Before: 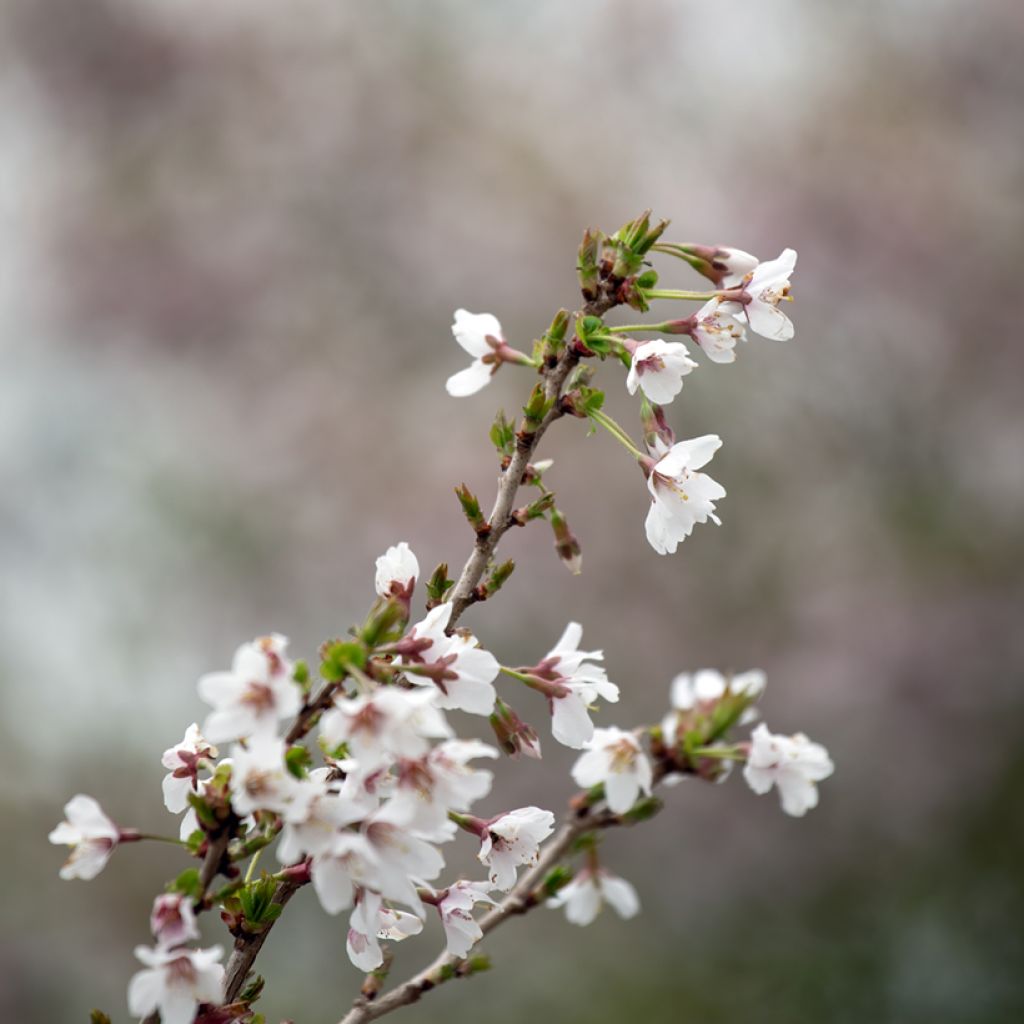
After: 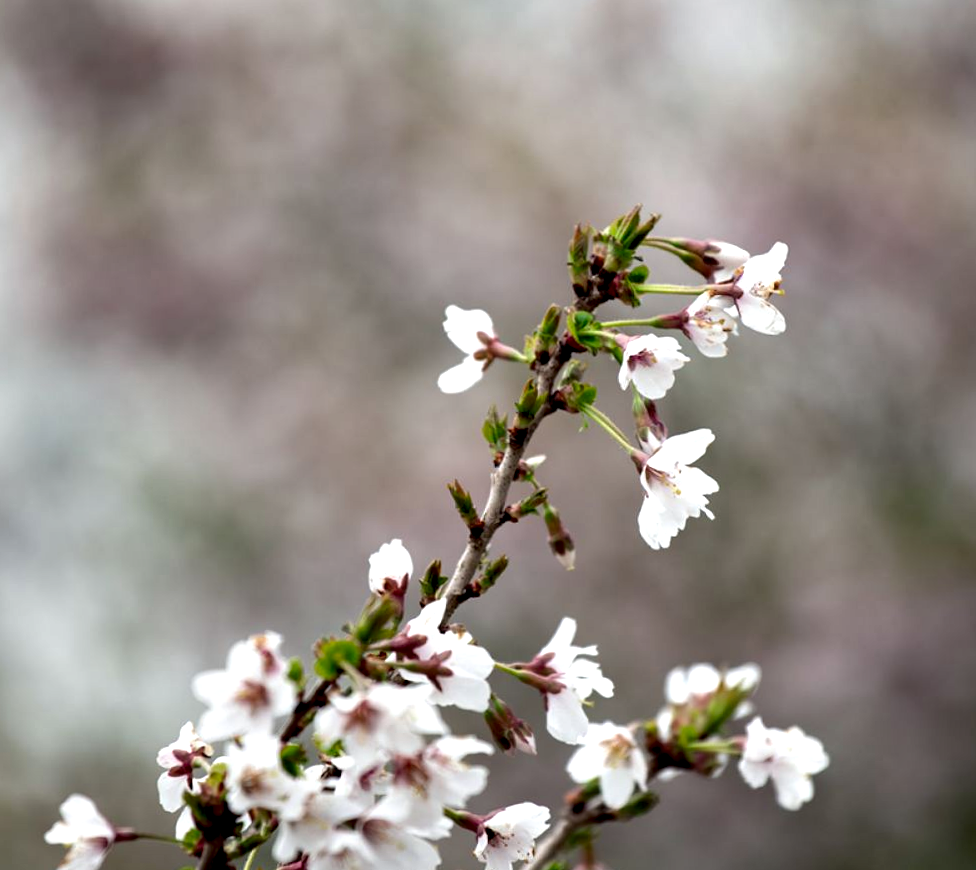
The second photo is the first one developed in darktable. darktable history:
crop and rotate: angle 0.483°, left 0.303%, right 3.577%, bottom 14.31%
contrast equalizer: y [[0.6 ×6], [0.55 ×6], [0 ×6], [0 ×6], [0 ×6]]
